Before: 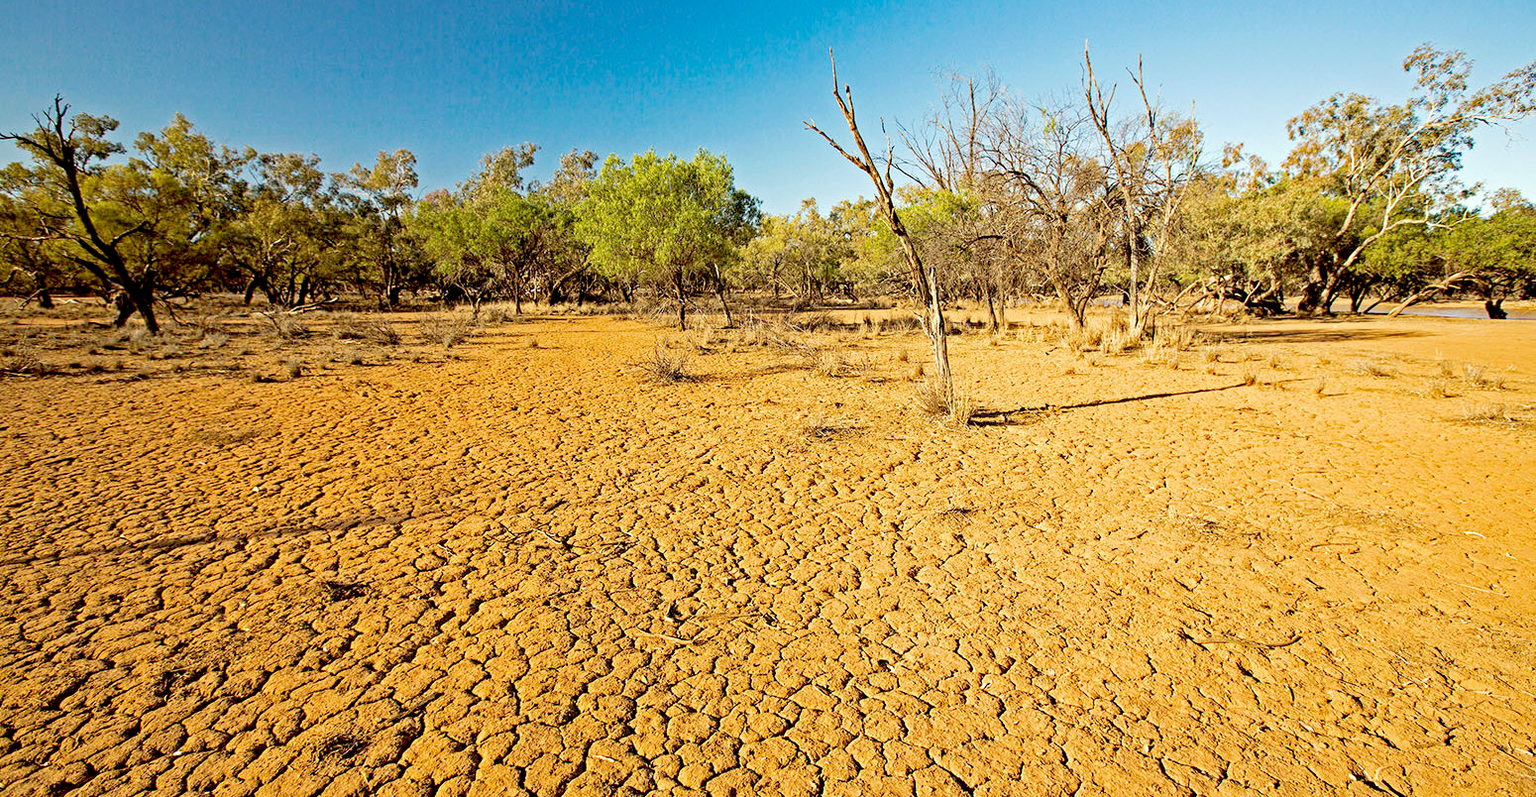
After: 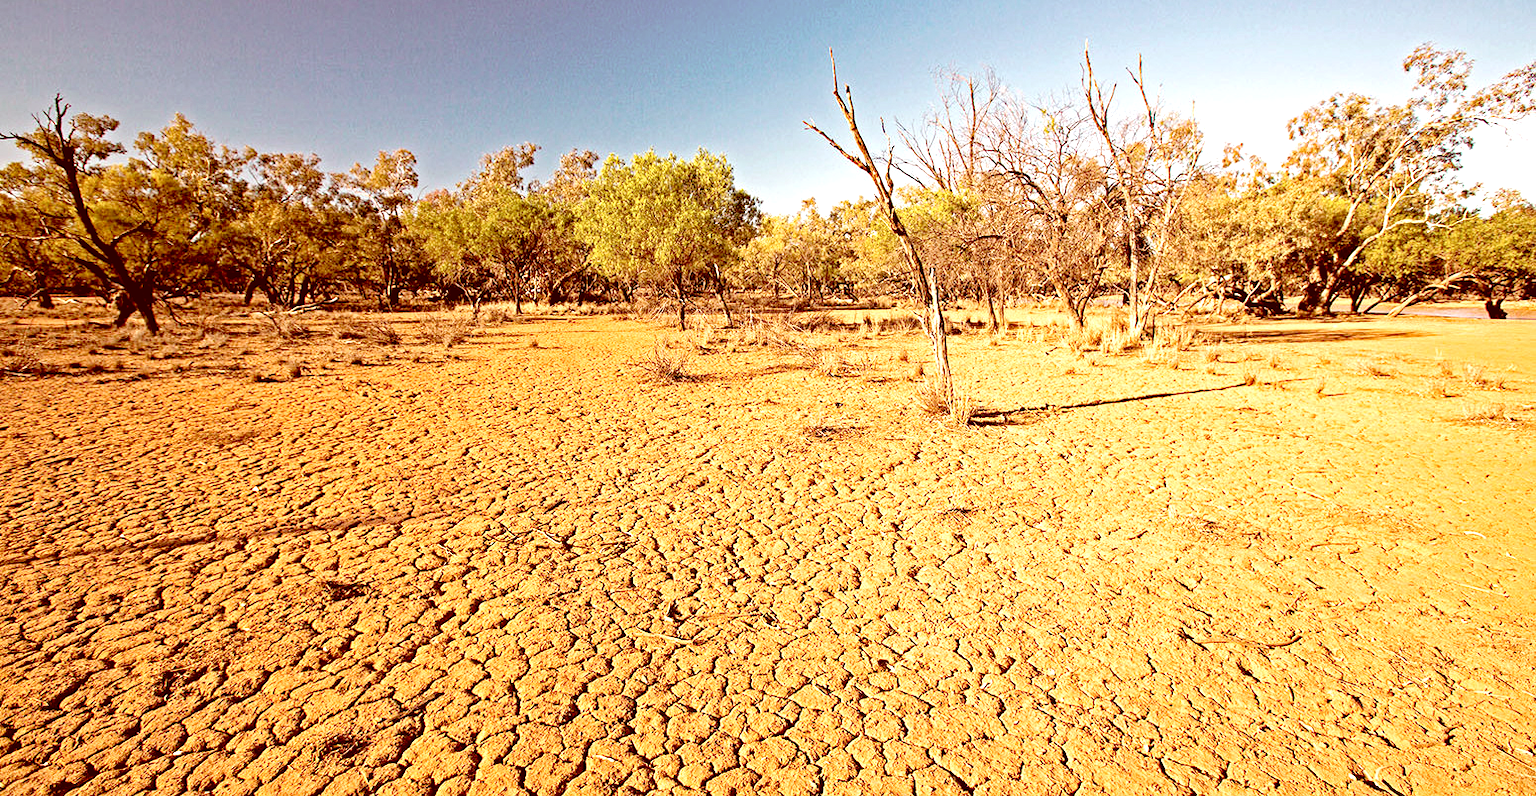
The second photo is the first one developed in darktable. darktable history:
color correction: highlights a* 9.03, highlights b* 8.71, shadows a* 40, shadows b* 40, saturation 0.8
haze removal: compatibility mode true, adaptive false
exposure: exposure 0.6 EV, compensate highlight preservation false
contrast brightness saturation: contrast 0.01, saturation -0.05
